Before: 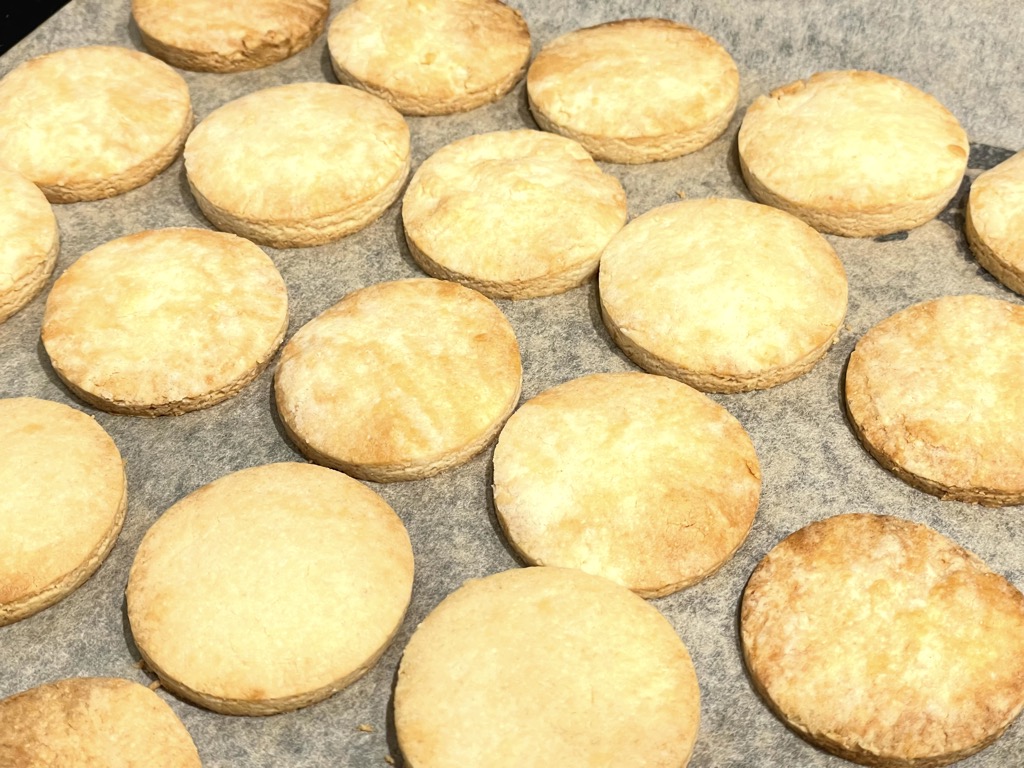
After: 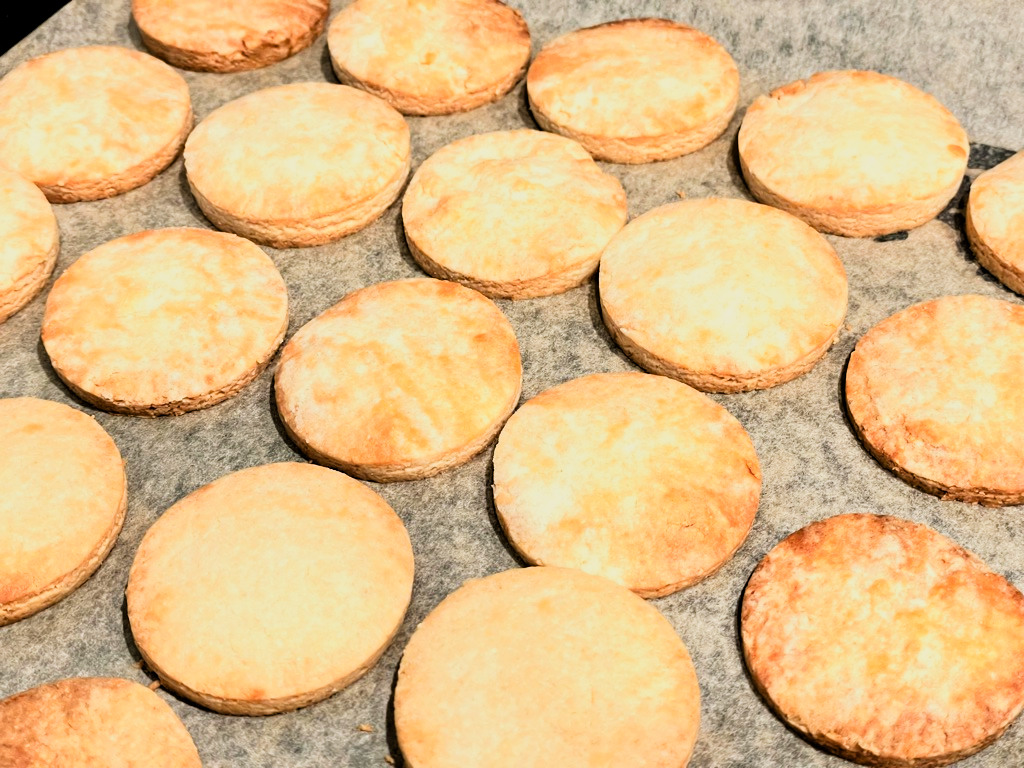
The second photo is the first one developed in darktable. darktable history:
filmic rgb: black relative exposure -5 EV, white relative exposure 3.5 EV, hardness 3.19, contrast 1.3, highlights saturation mix -50%
color zones: curves: ch1 [(0.239, 0.552) (0.75, 0.5)]; ch2 [(0.25, 0.462) (0.749, 0.457)], mix 25.94%
contrast equalizer: y [[0.5, 0.5, 0.544, 0.569, 0.5, 0.5], [0.5 ×6], [0.5 ×6], [0 ×6], [0 ×6]]
